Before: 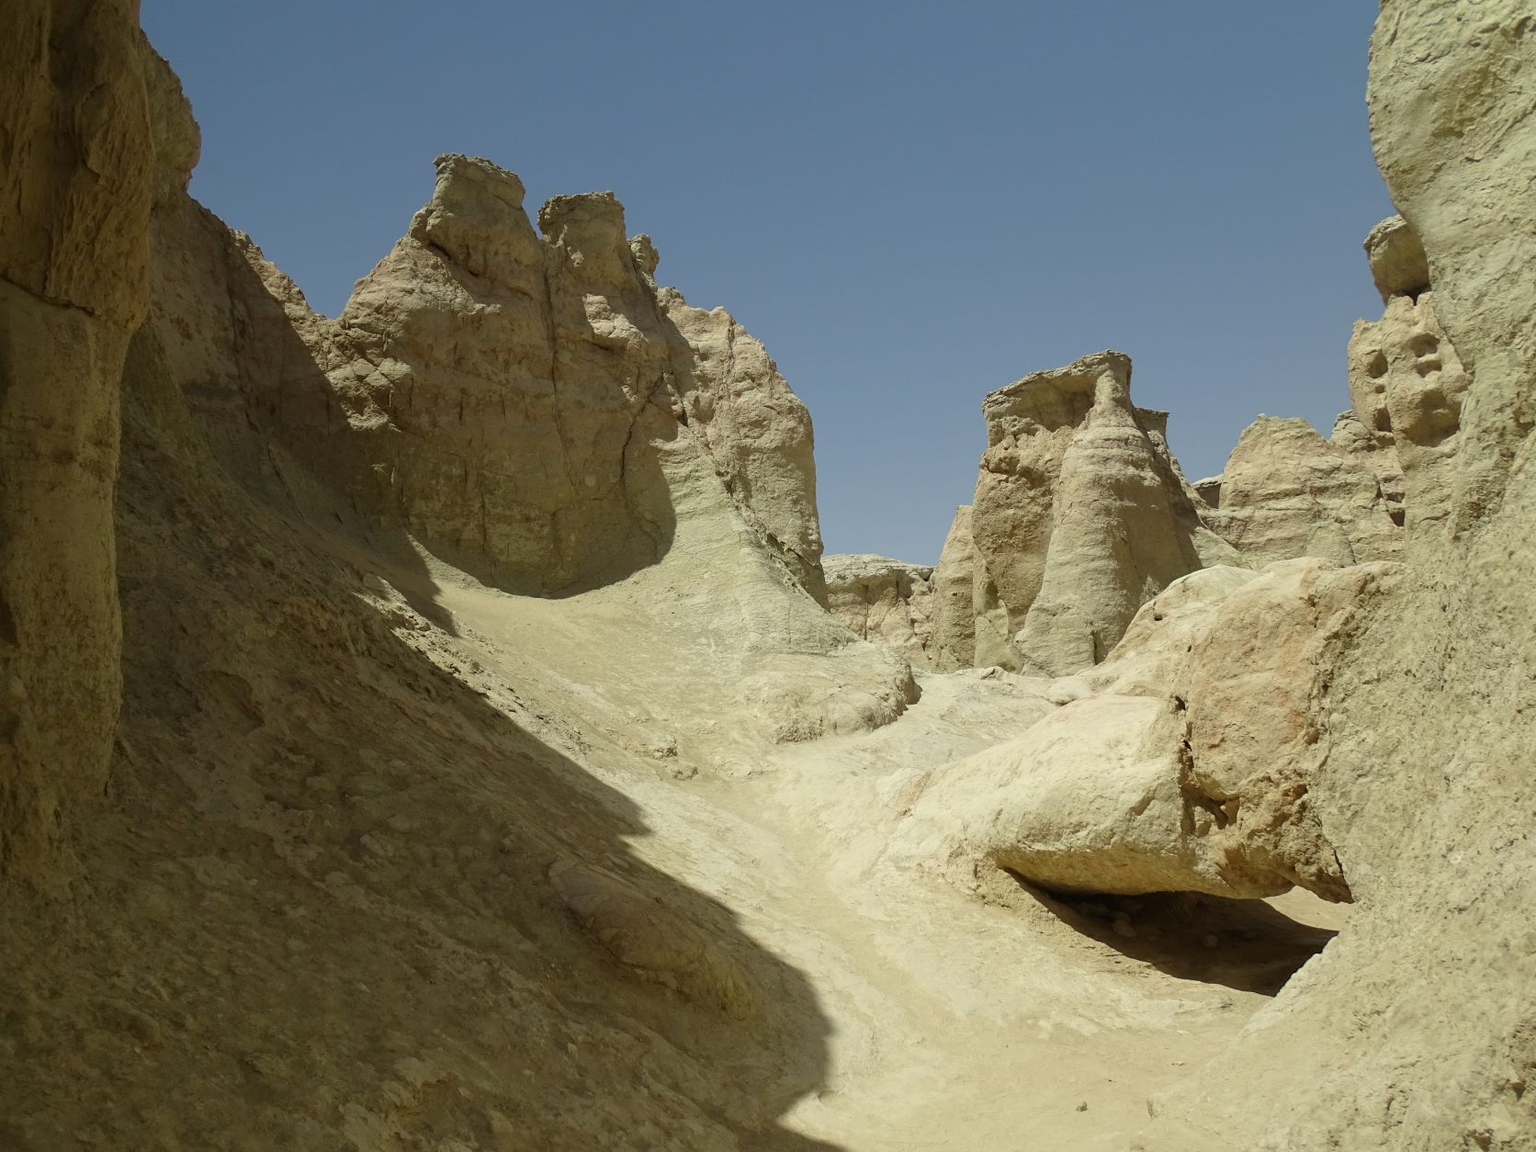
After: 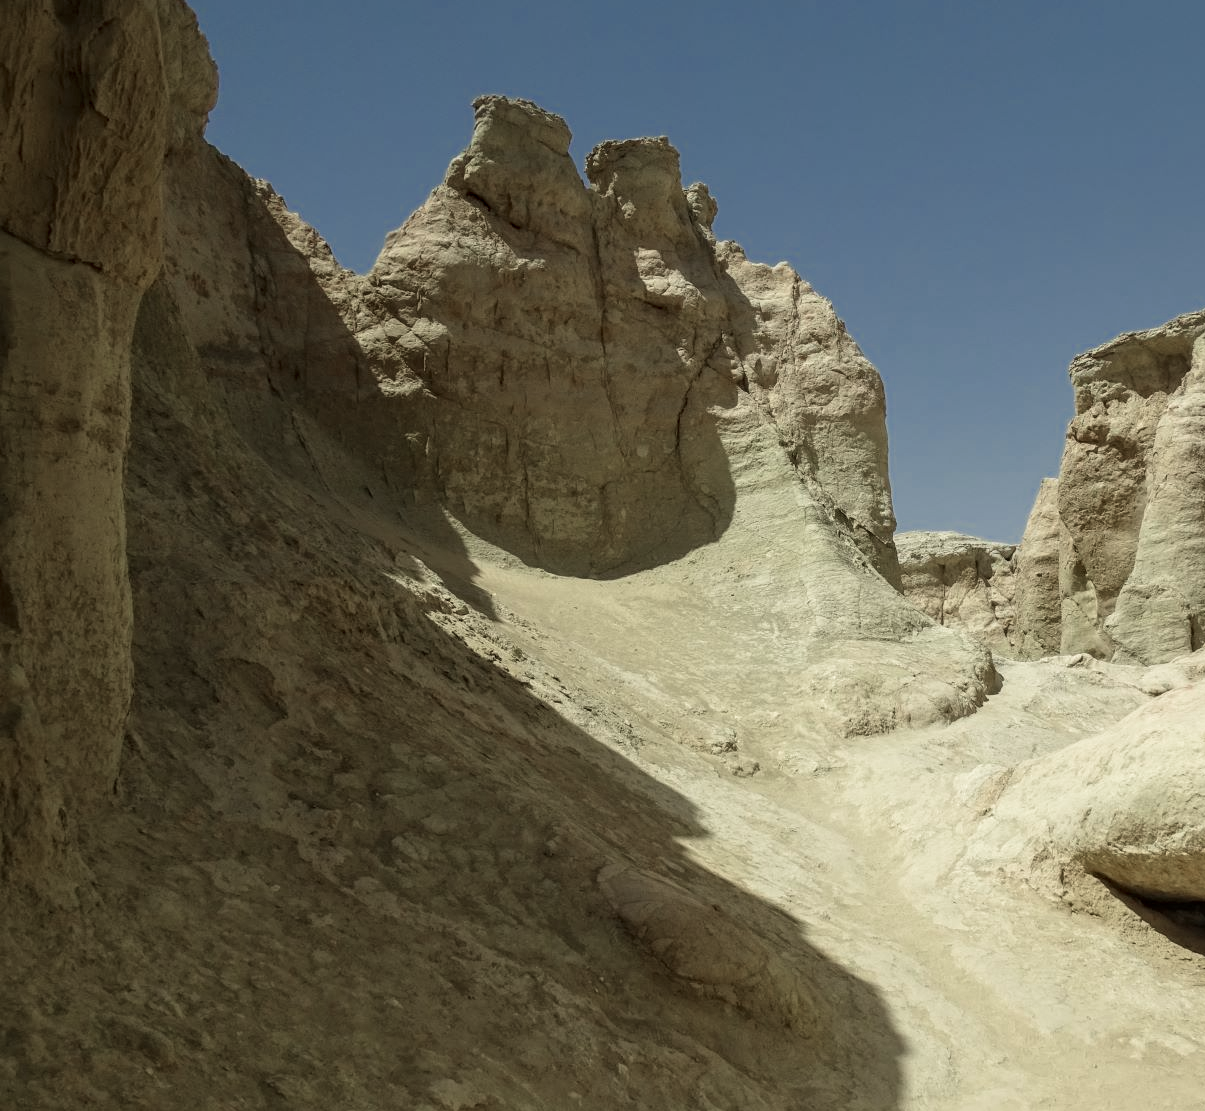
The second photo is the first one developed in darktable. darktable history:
local contrast: detail 130%
color zones: curves: ch0 [(0, 0.5) (0.125, 0.4) (0.25, 0.5) (0.375, 0.4) (0.5, 0.4) (0.625, 0.35) (0.75, 0.35) (0.875, 0.5)]; ch1 [(0, 0.35) (0.125, 0.45) (0.25, 0.35) (0.375, 0.35) (0.5, 0.35) (0.625, 0.35) (0.75, 0.45) (0.875, 0.35)]; ch2 [(0, 0.6) (0.125, 0.5) (0.25, 0.5) (0.375, 0.6) (0.5, 0.6) (0.625, 0.5) (0.75, 0.5) (0.875, 0.5)]
velvia: on, module defaults
crop: top 5.812%, right 27.907%, bottom 5.515%
